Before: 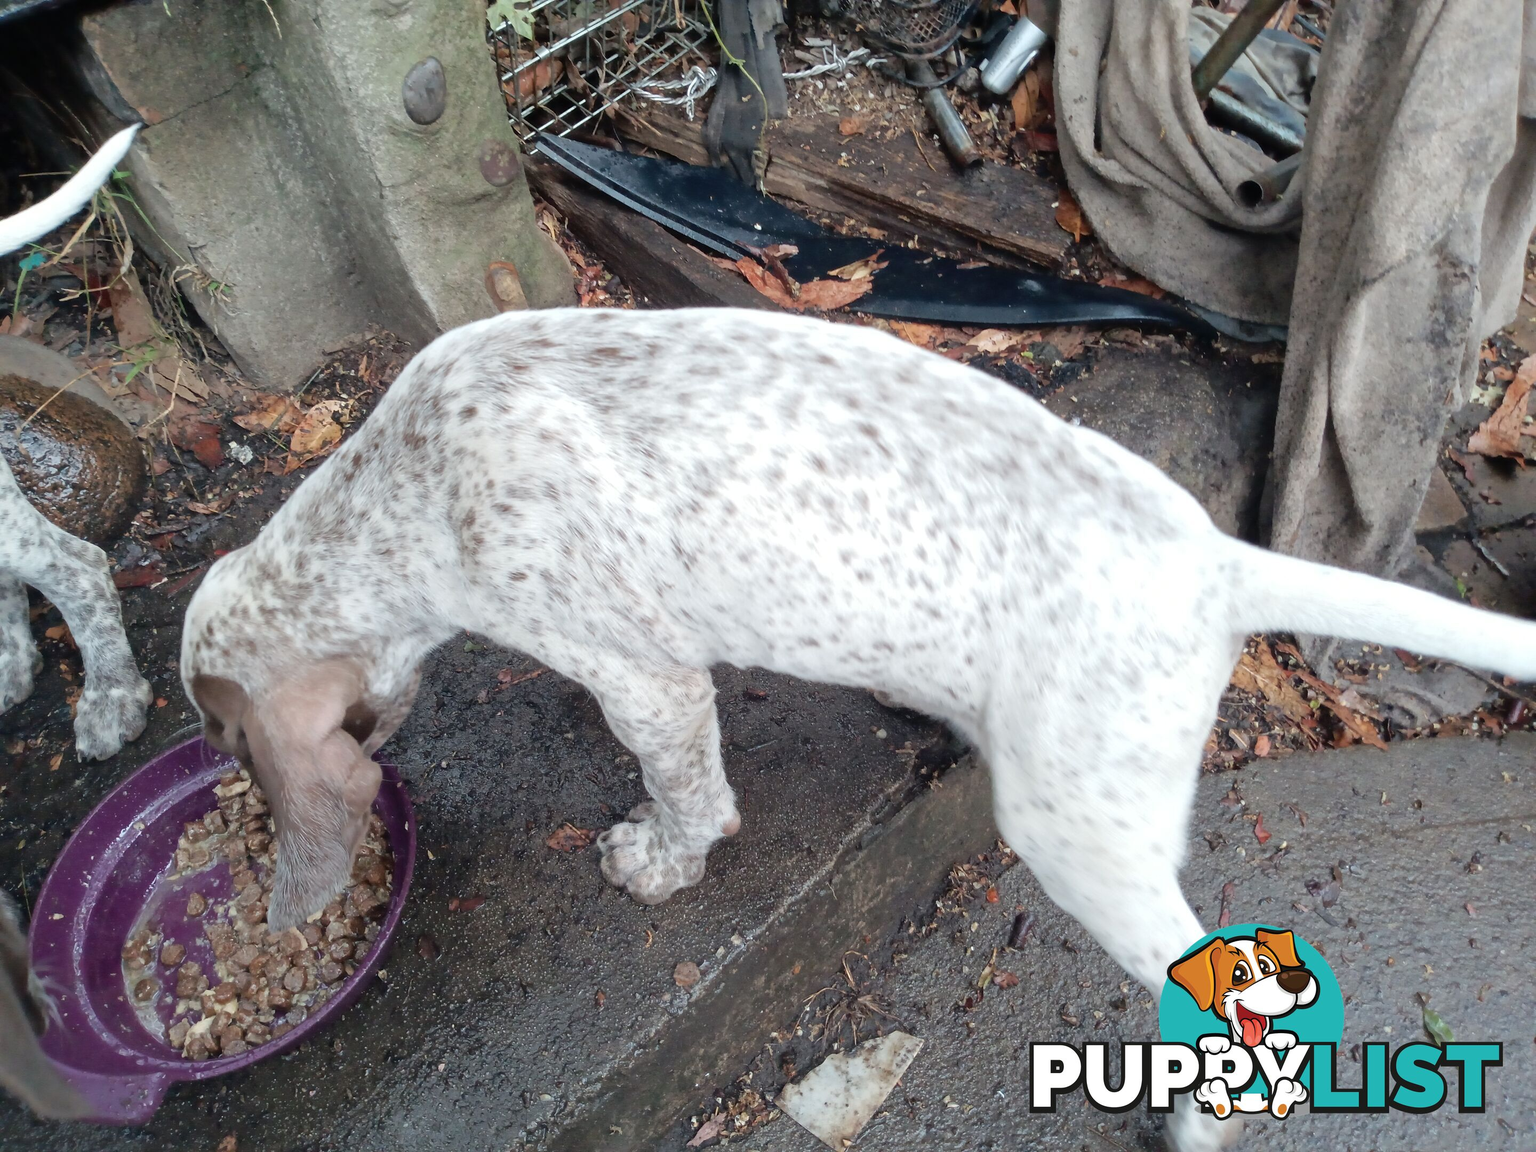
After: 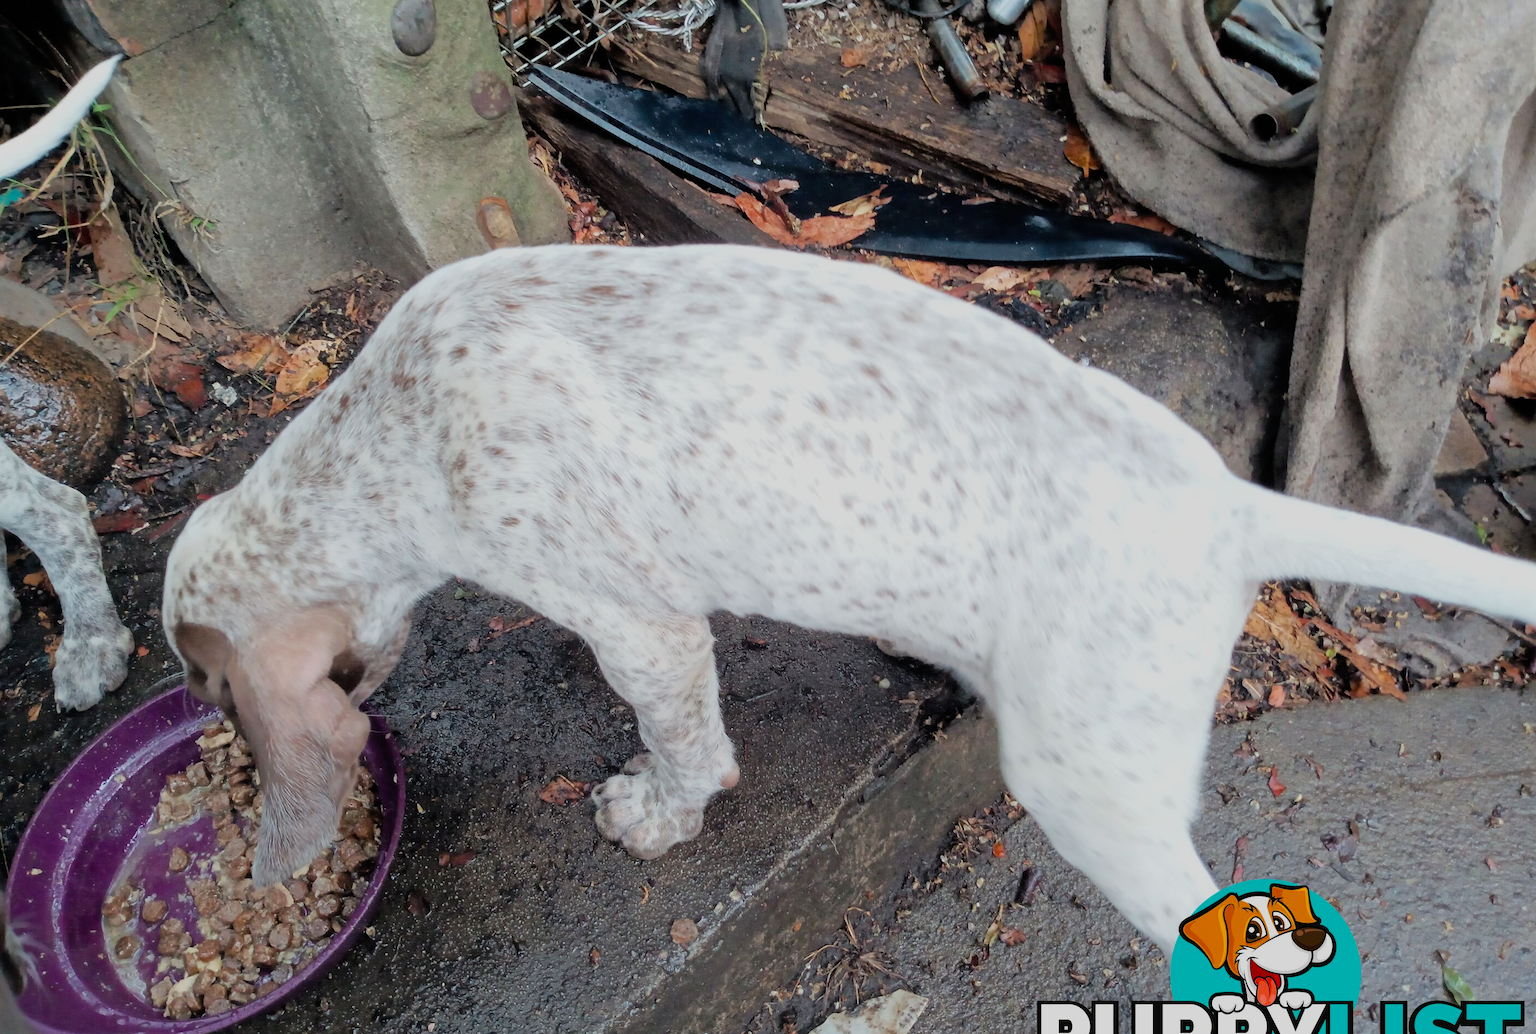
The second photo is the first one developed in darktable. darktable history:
filmic rgb: black relative exposure -7.75 EV, white relative exposure 4.4 EV, threshold 3 EV, hardness 3.76, latitude 38.11%, contrast 0.966, highlights saturation mix 10%, shadows ↔ highlights balance 4.59%, color science v4 (2020), enable highlight reconstruction true
crop: left 1.507%, top 6.147%, right 1.379%, bottom 6.637%
